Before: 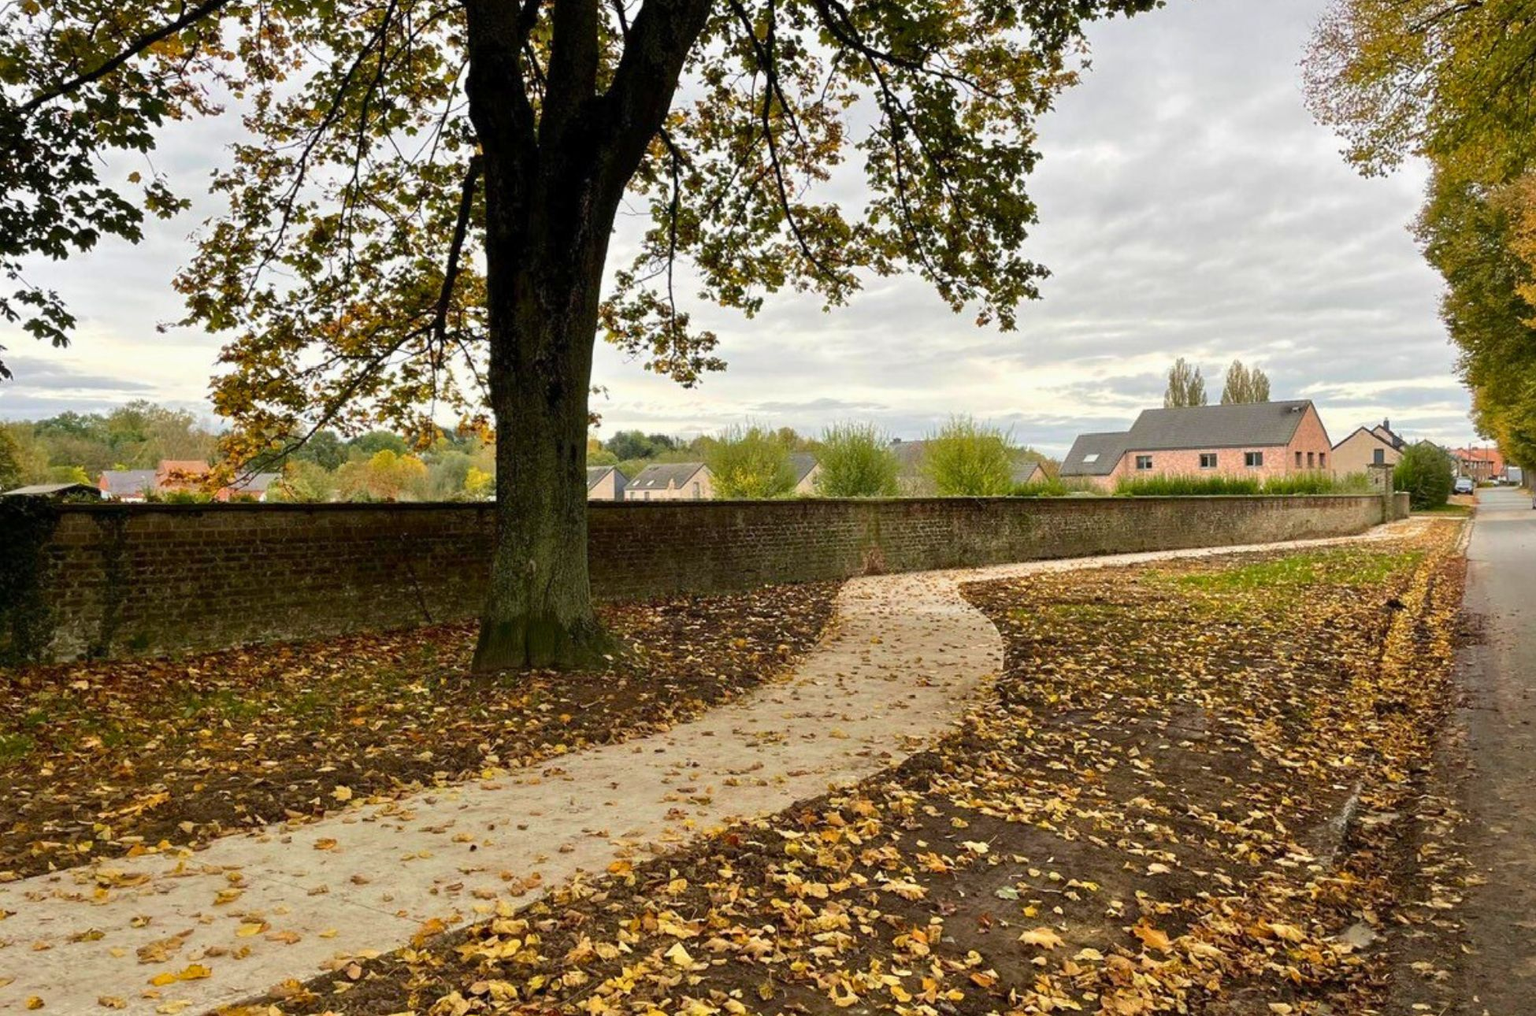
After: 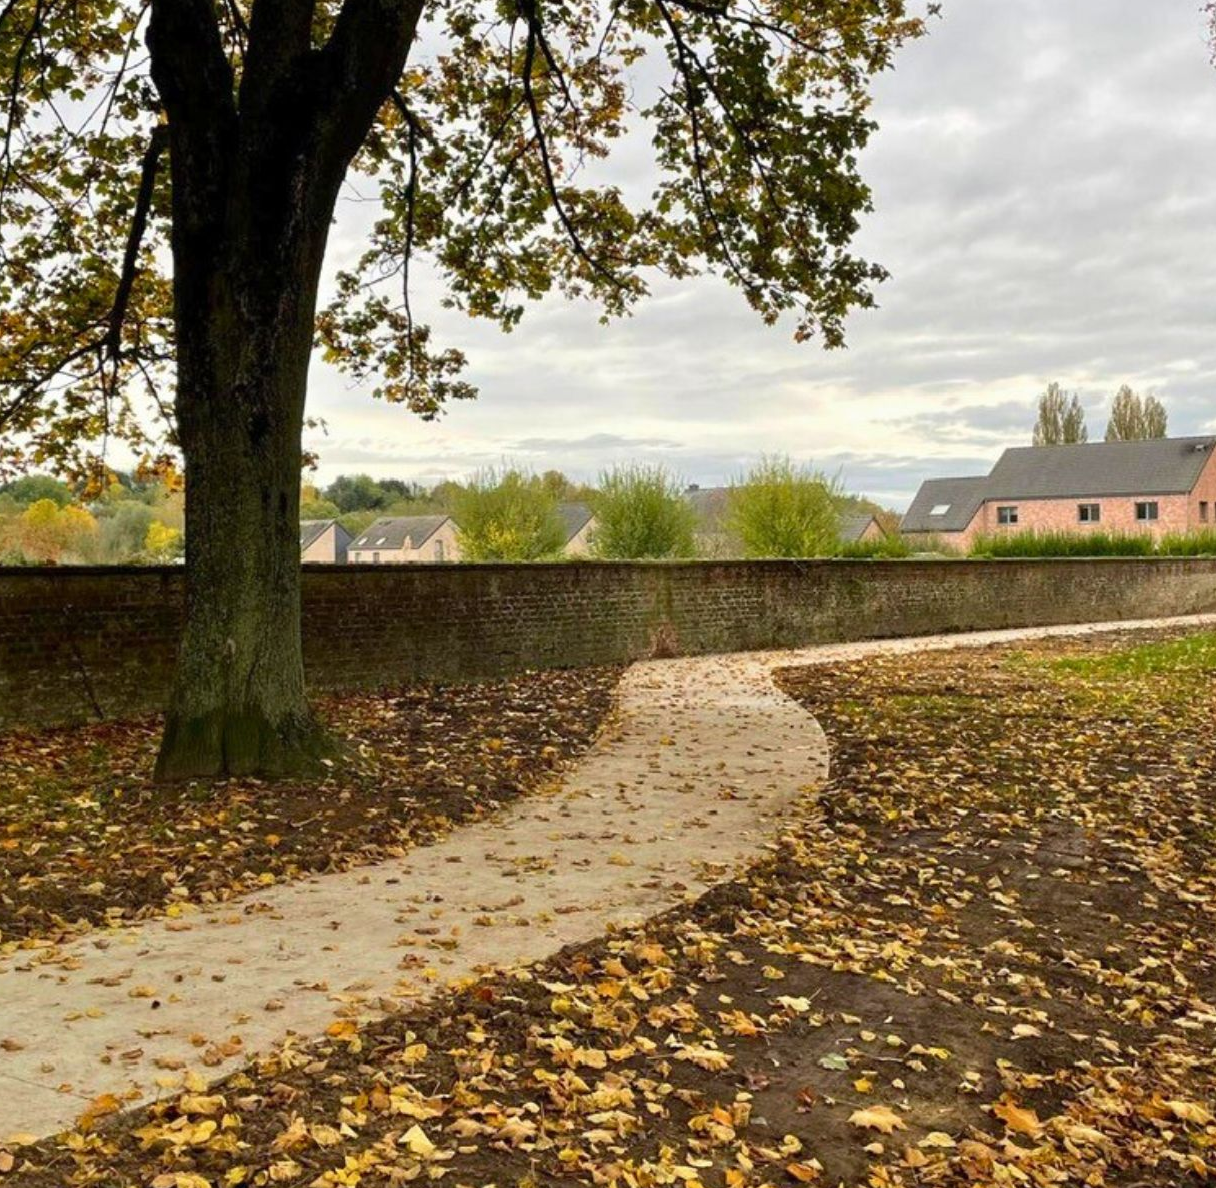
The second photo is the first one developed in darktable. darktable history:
crop and rotate: left 22.918%, top 5.629%, right 14.711%, bottom 2.247%
tone equalizer: on, module defaults
